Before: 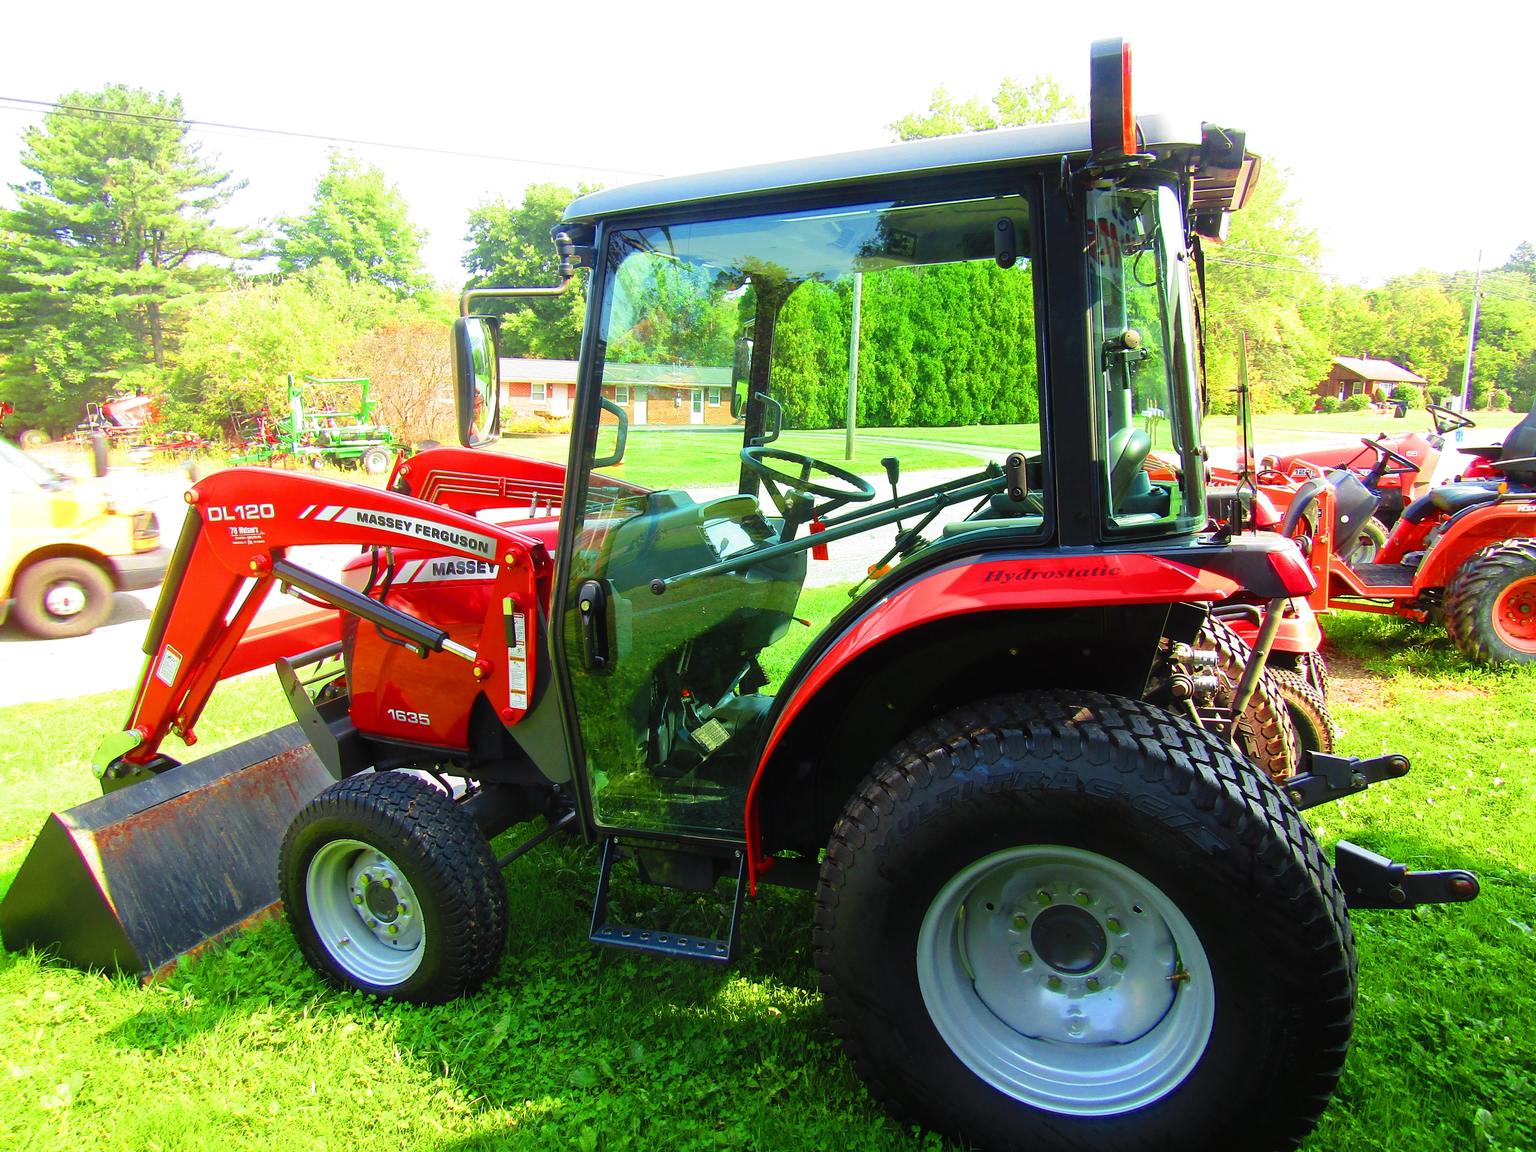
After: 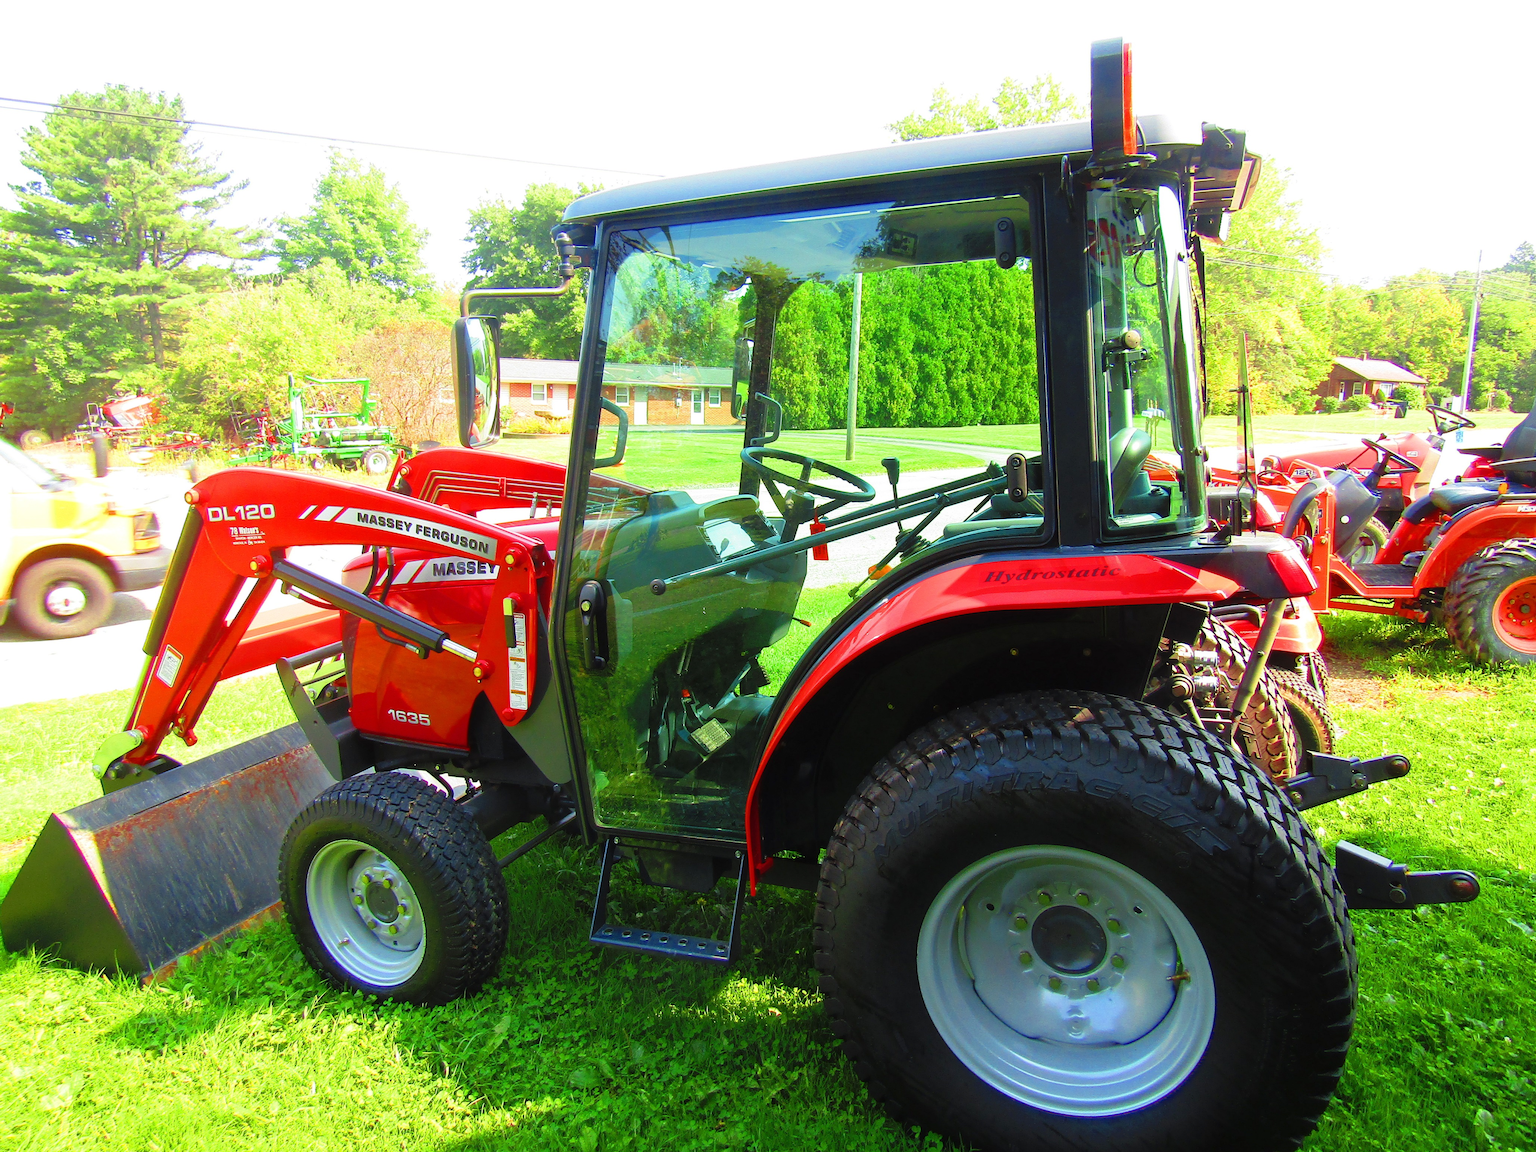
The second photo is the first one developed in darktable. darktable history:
rgb curve: curves: ch0 [(0, 0) (0.053, 0.068) (0.122, 0.128) (1, 1)]
